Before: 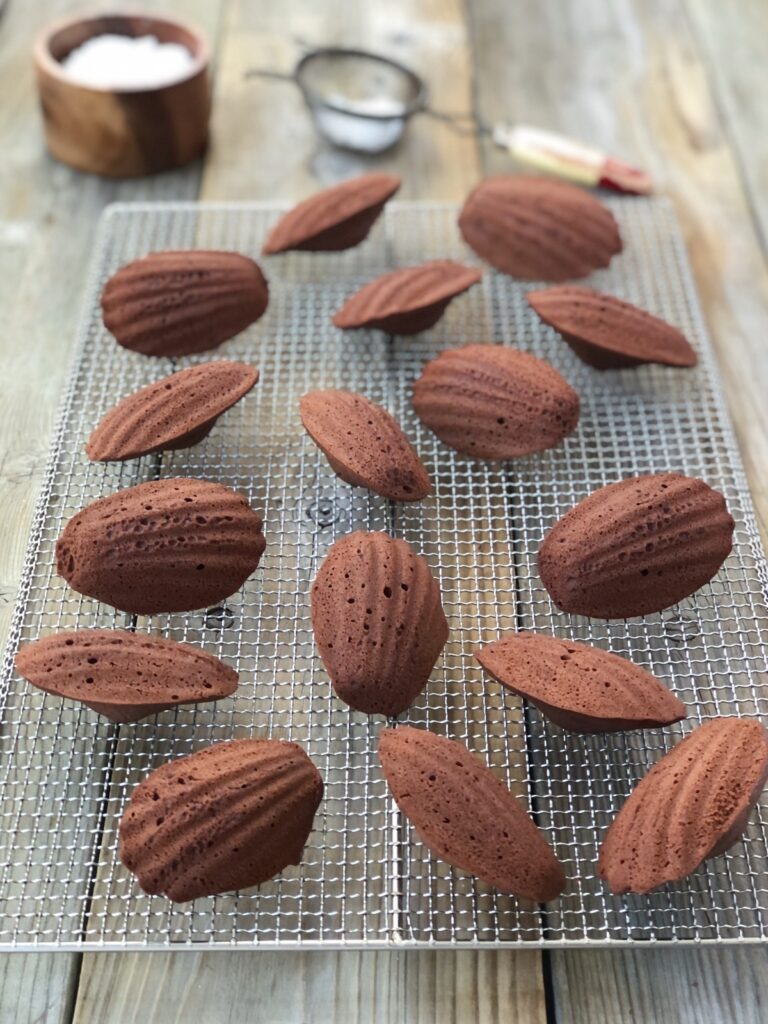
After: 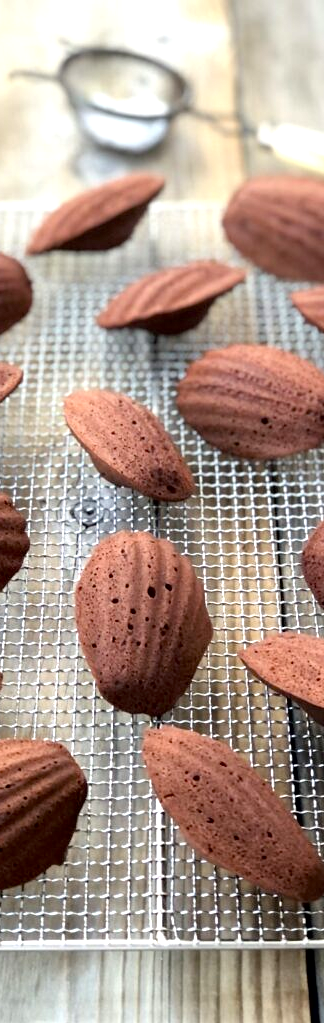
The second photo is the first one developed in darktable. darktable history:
crop: left 30.858%, right 26.944%
local contrast: mode bilateral grid, contrast 20, coarseness 49, detail 120%, midtone range 0.2
tone equalizer: -8 EV -0.721 EV, -7 EV -0.701 EV, -6 EV -0.583 EV, -5 EV -0.403 EV, -3 EV 0.397 EV, -2 EV 0.6 EV, -1 EV 0.699 EV, +0 EV 0.726 EV
exposure: black level correction 0.009, compensate exposure bias true, compensate highlight preservation false
